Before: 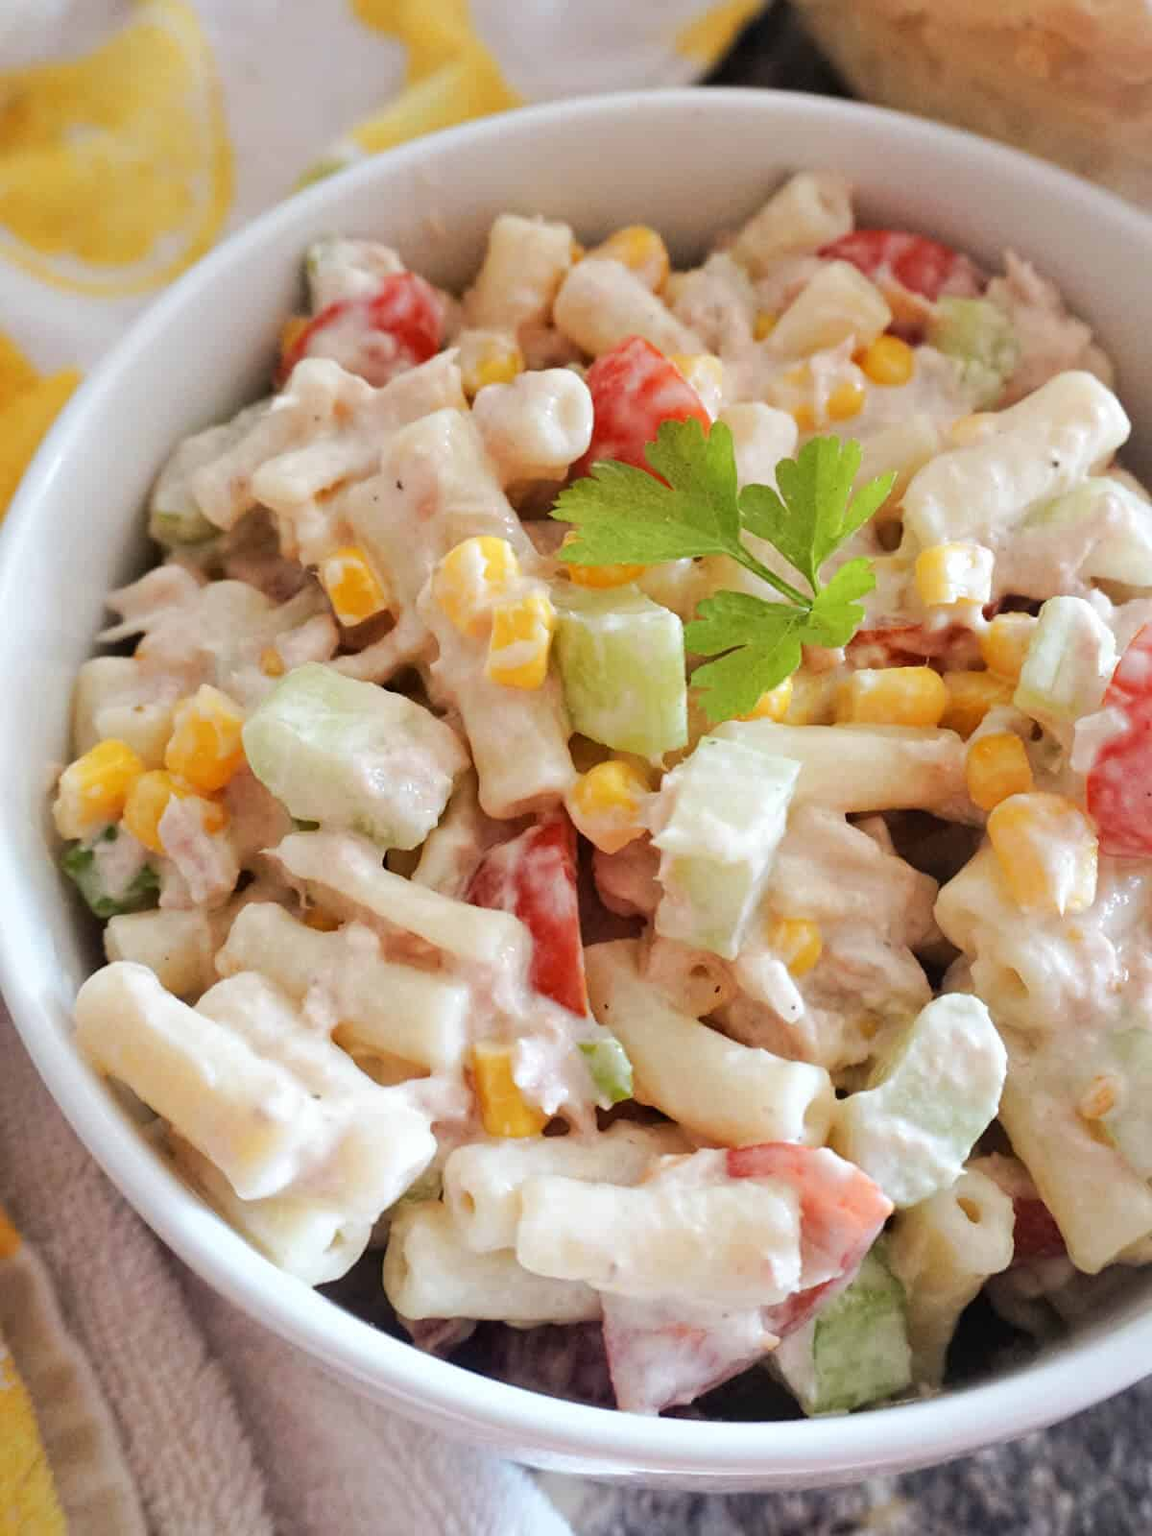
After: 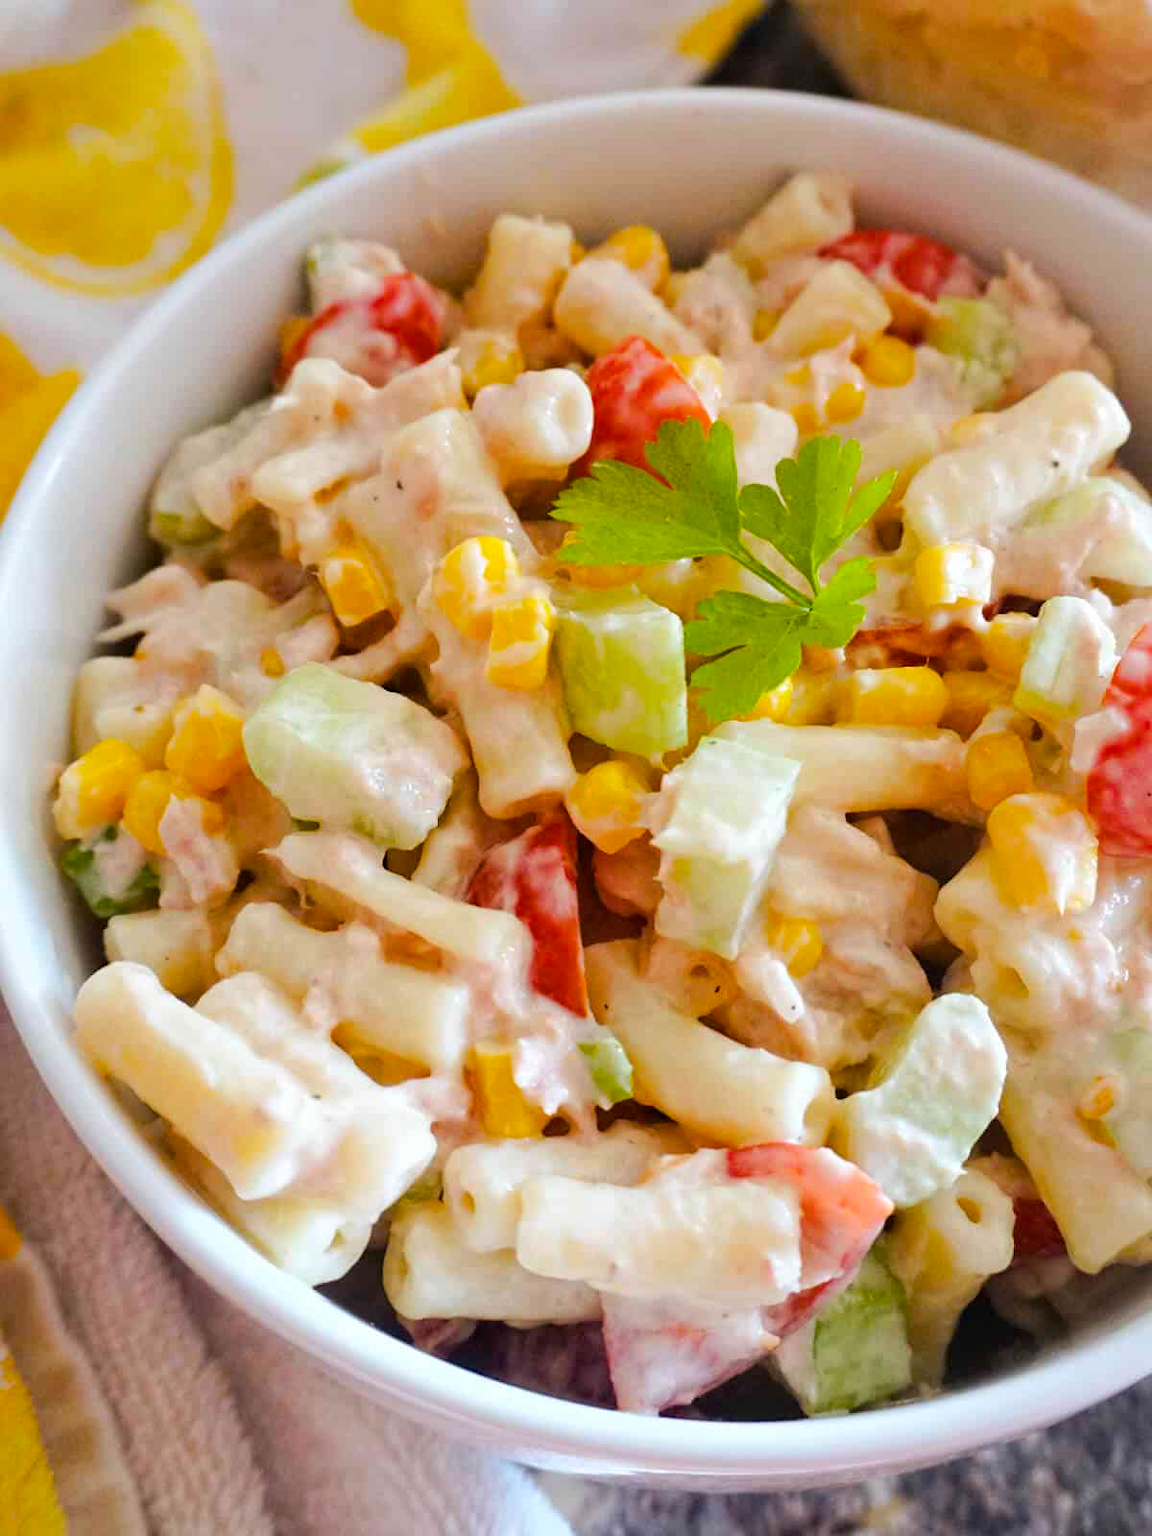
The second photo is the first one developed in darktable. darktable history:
color balance rgb: linear chroma grading › global chroma 15%, perceptual saturation grading › global saturation 30%
exposure: compensate highlight preservation false
